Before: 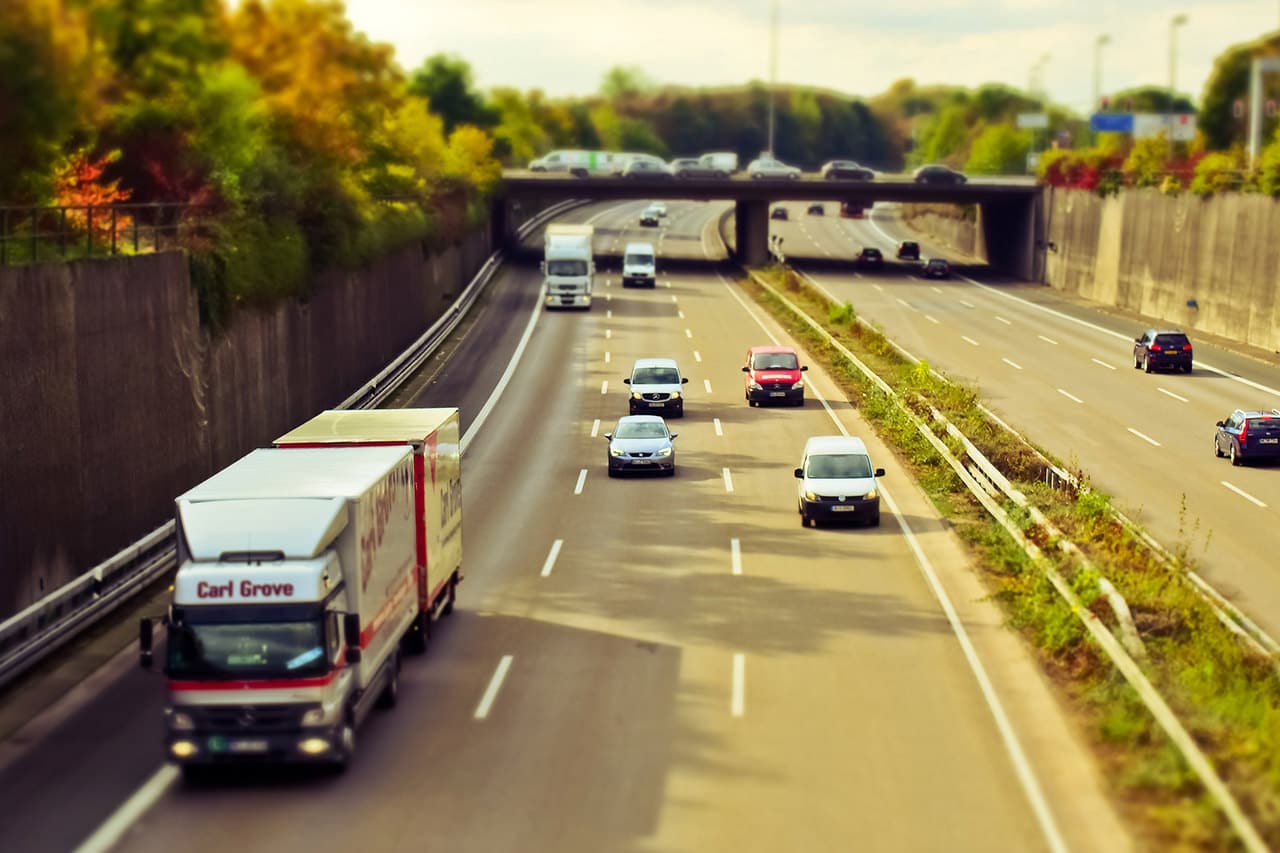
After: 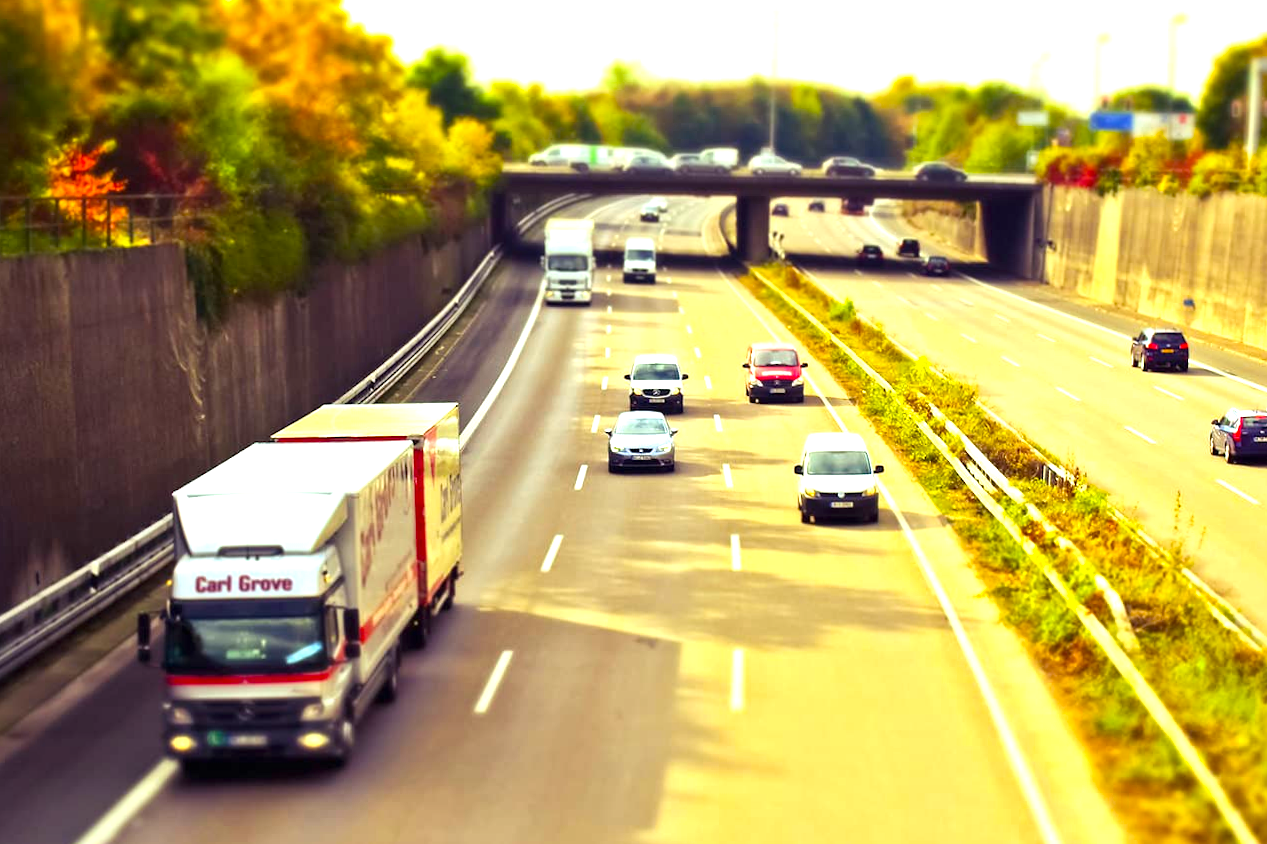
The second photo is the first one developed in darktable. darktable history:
rotate and perspective: rotation 0.174°, lens shift (vertical) 0.013, lens shift (horizontal) 0.019, shear 0.001, automatic cropping original format, crop left 0.007, crop right 0.991, crop top 0.016, crop bottom 0.997
exposure: black level correction 0, exposure 1 EV, compensate exposure bias true, compensate highlight preservation false
color balance: output saturation 120%
